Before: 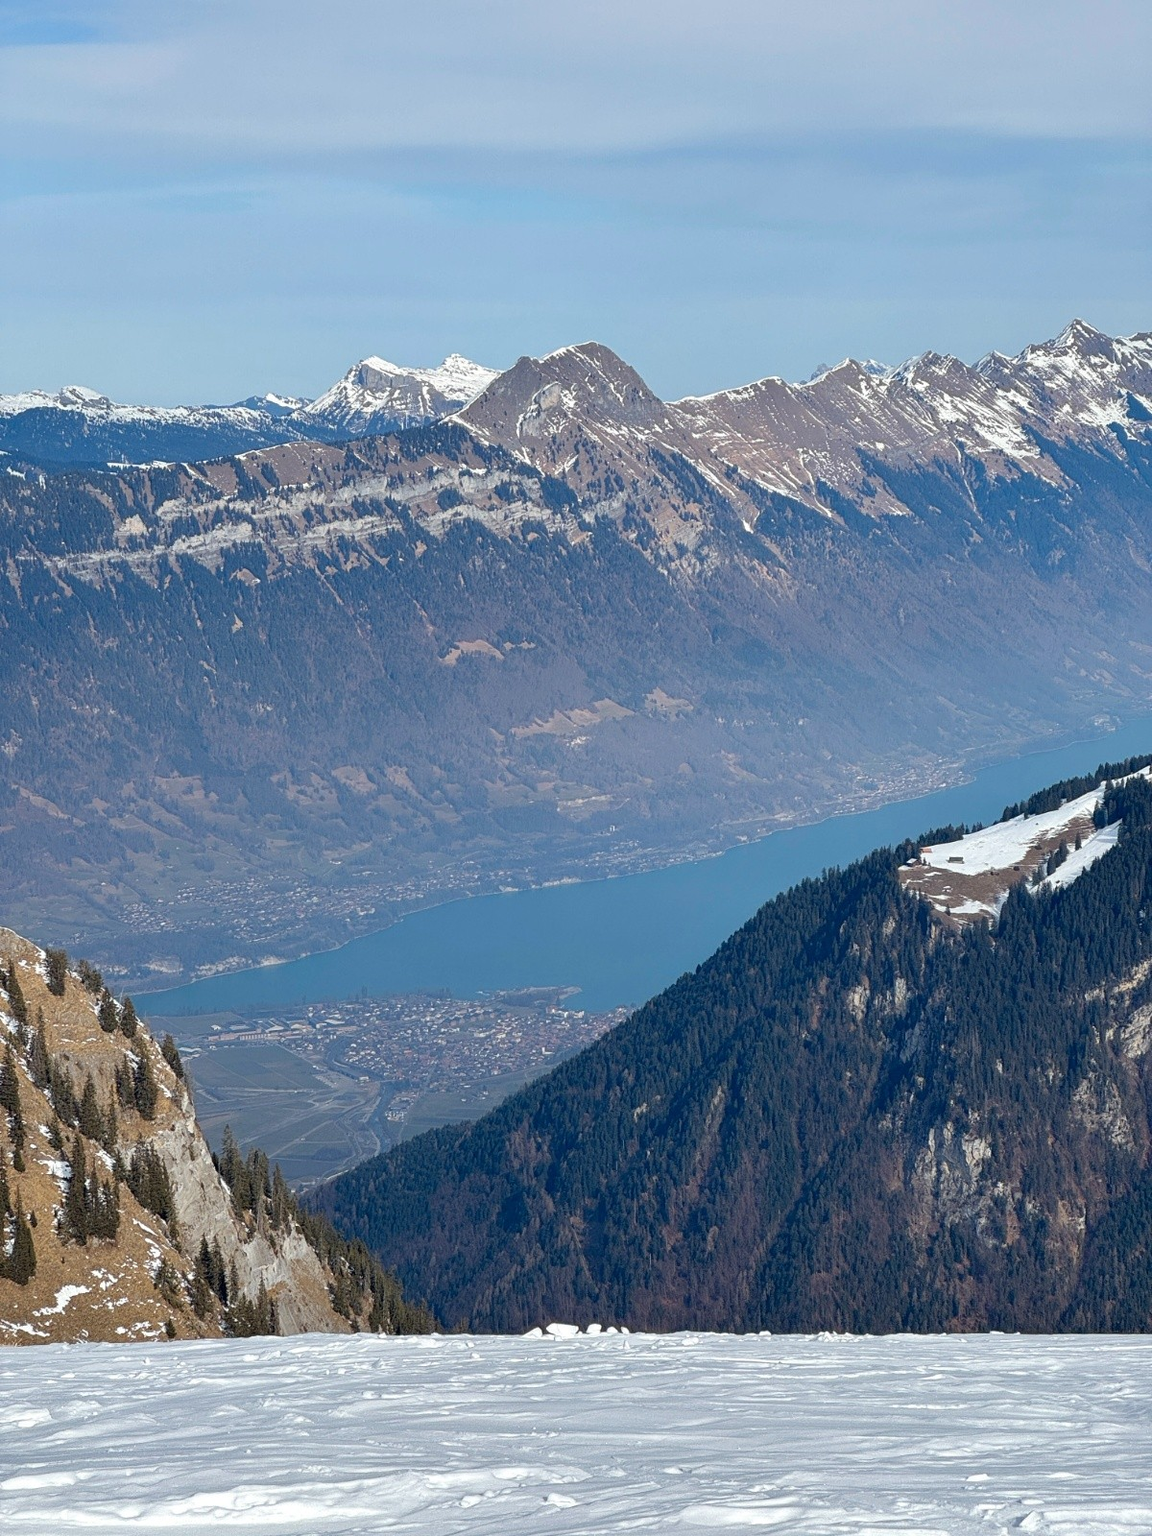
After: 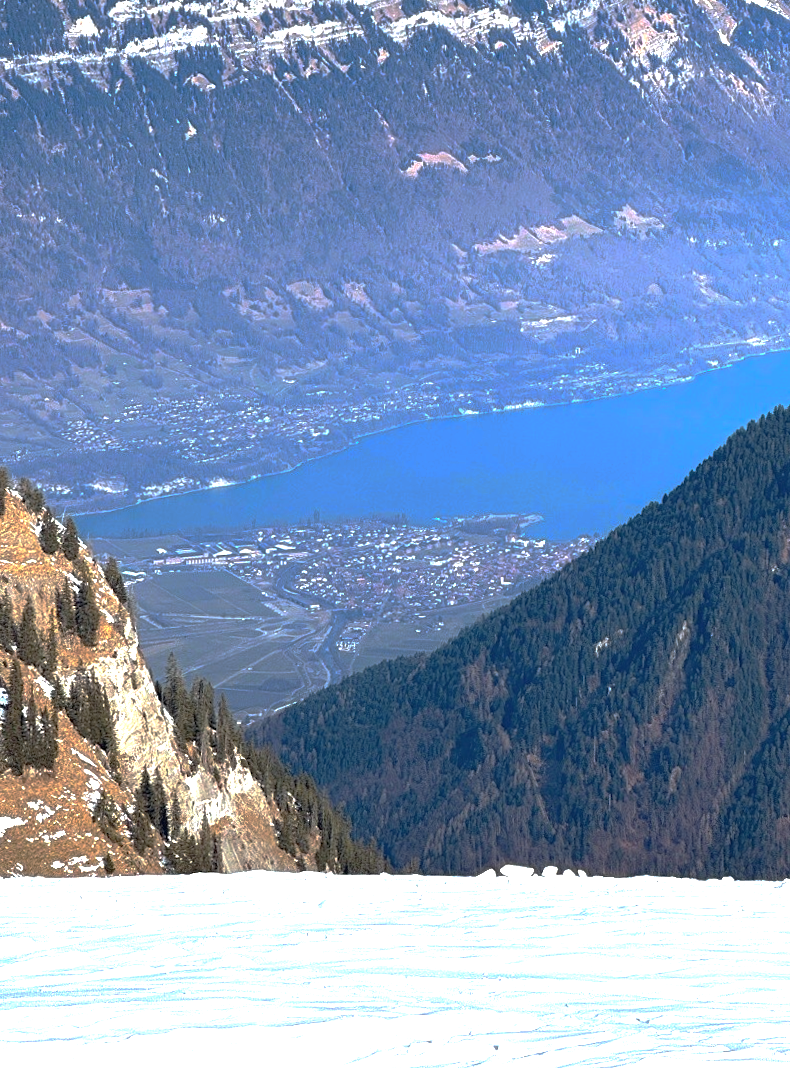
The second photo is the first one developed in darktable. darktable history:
base curve: curves: ch0 [(0, 0) (0.841, 0.609) (1, 1)], preserve colors none
crop and rotate: angle -0.966°, left 3.919%, top 31.702%, right 28.715%
exposure: black level correction 0, exposure 1.345 EV, compensate highlight preservation false
